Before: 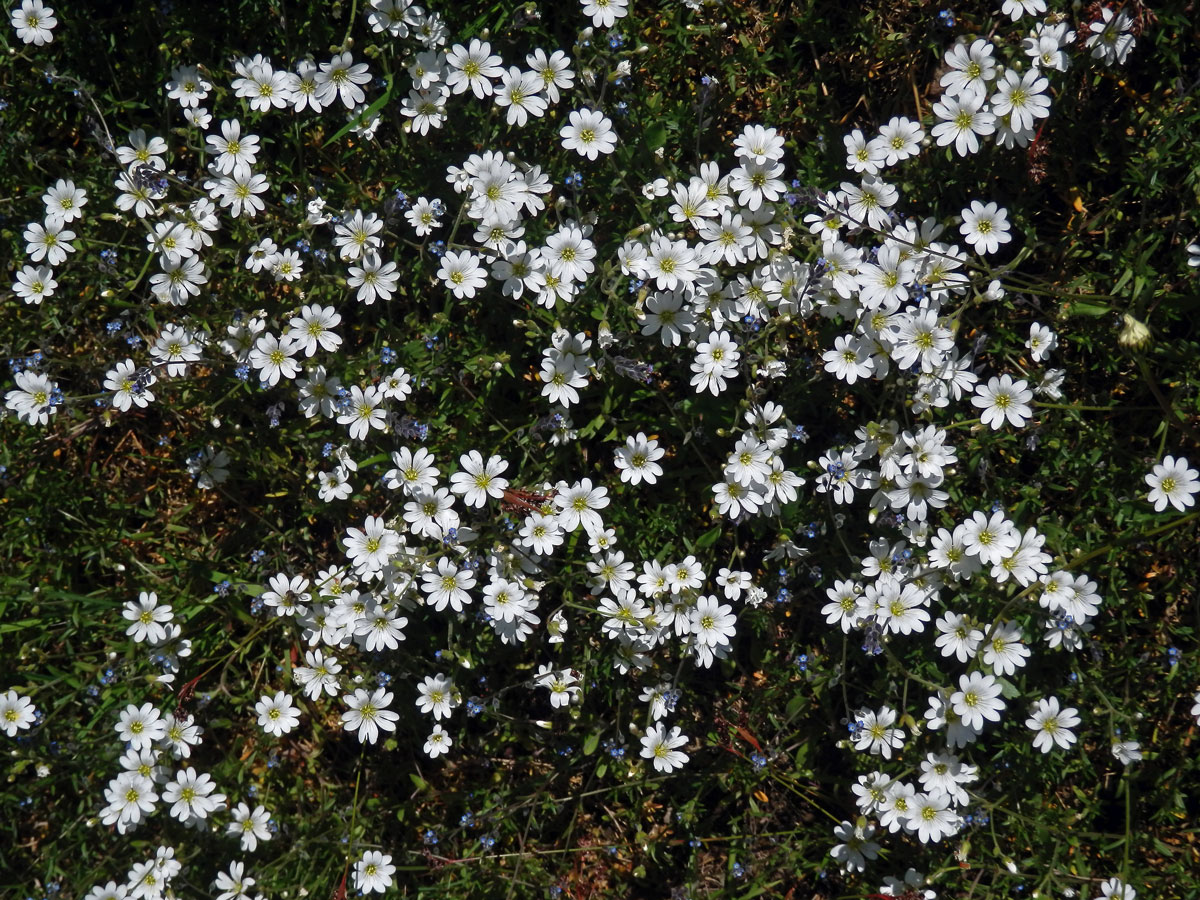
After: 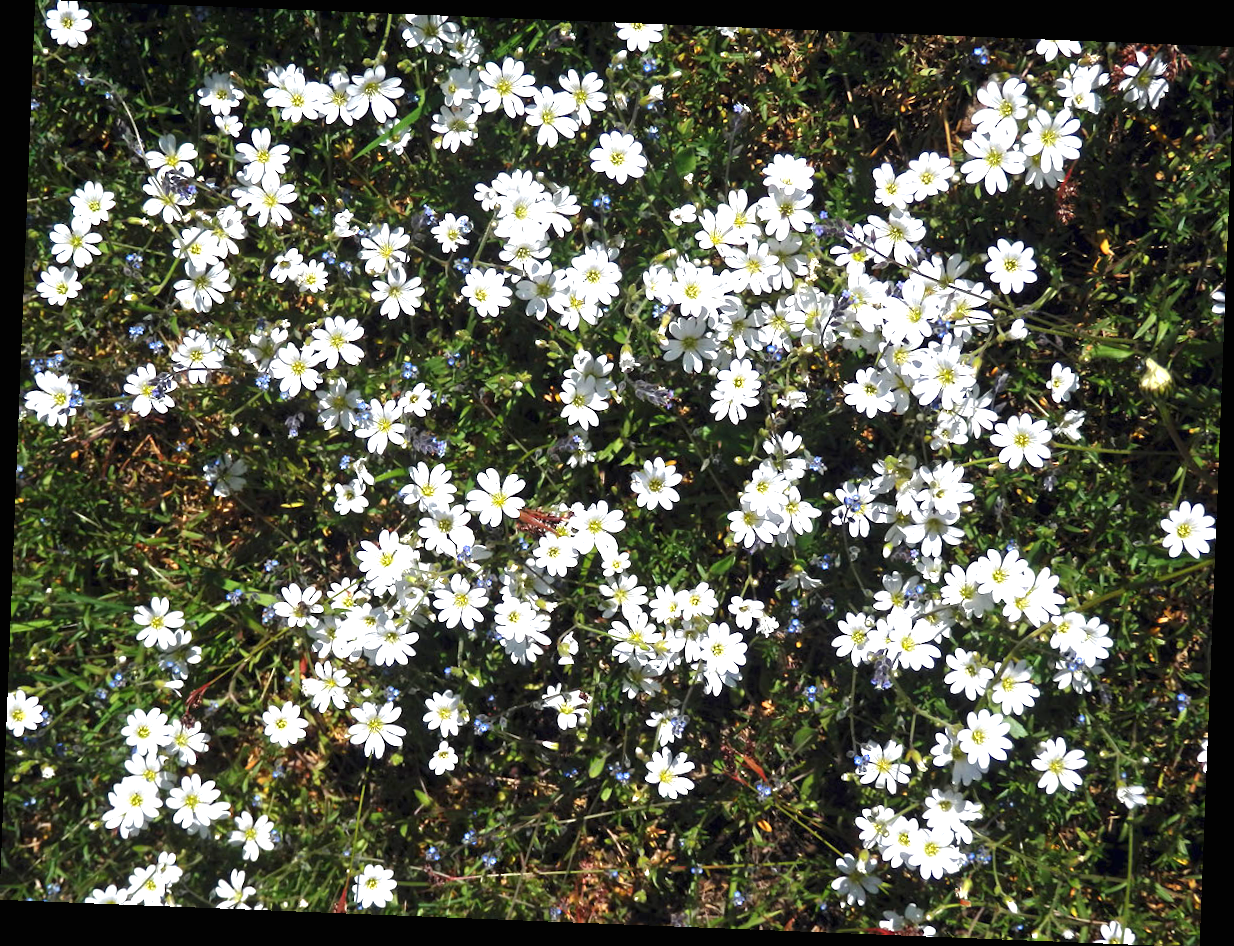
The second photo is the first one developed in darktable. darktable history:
rotate and perspective: rotation 2.27°, automatic cropping off
exposure: black level correction 0, exposure 1.45 EV, compensate exposure bias true, compensate highlight preservation false
